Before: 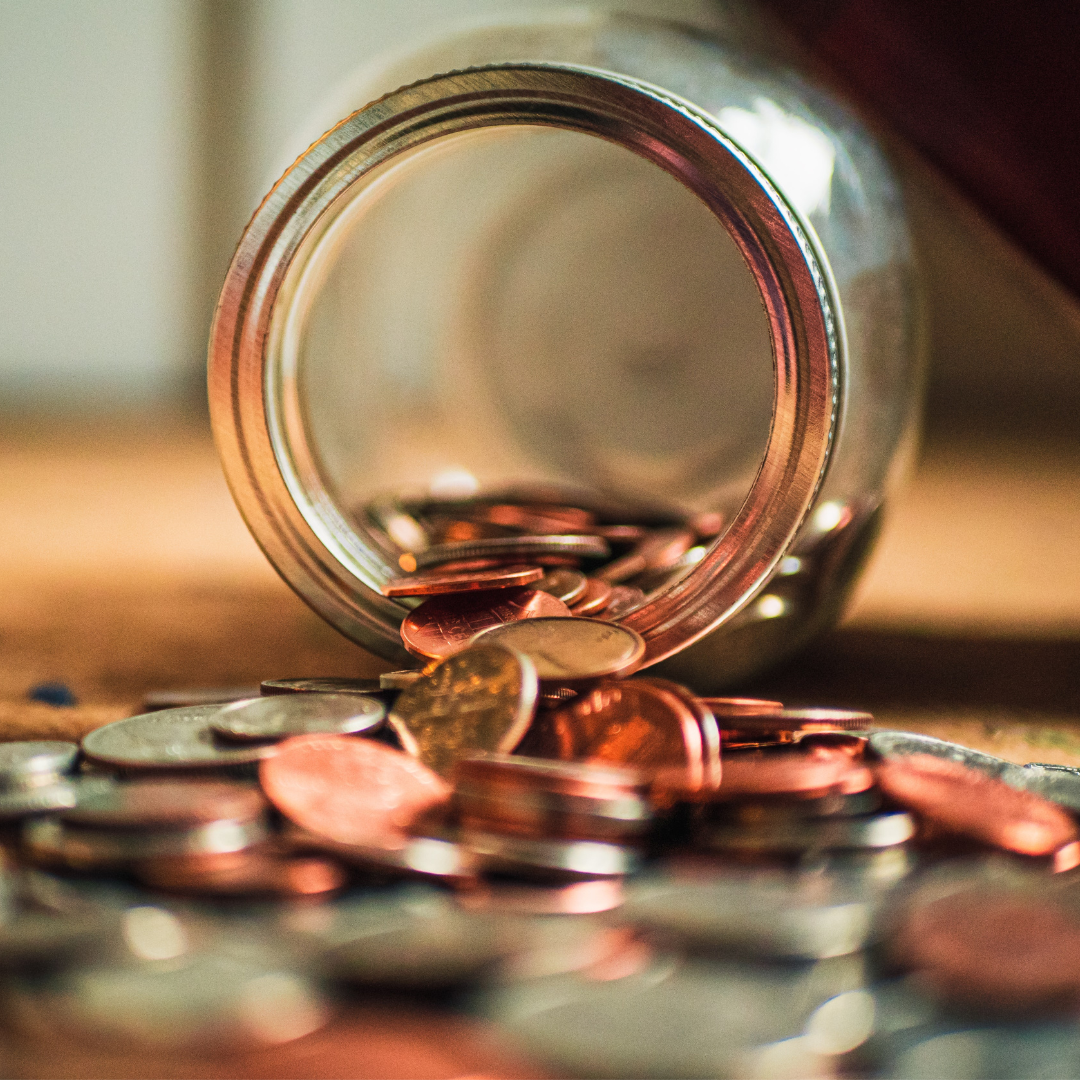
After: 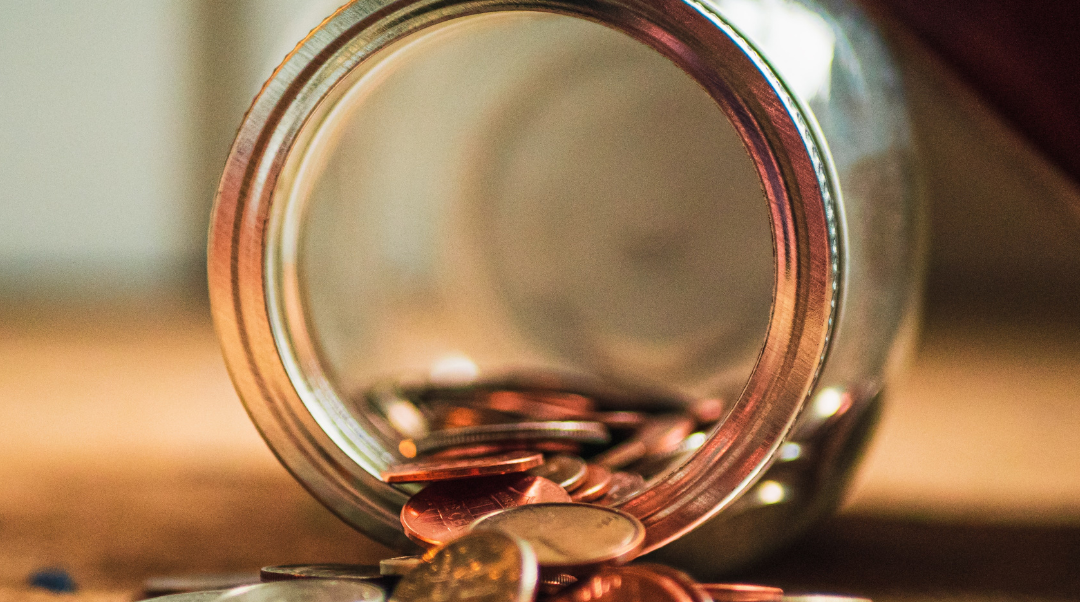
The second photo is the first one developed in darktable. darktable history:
crop and rotate: top 10.596%, bottom 33.618%
